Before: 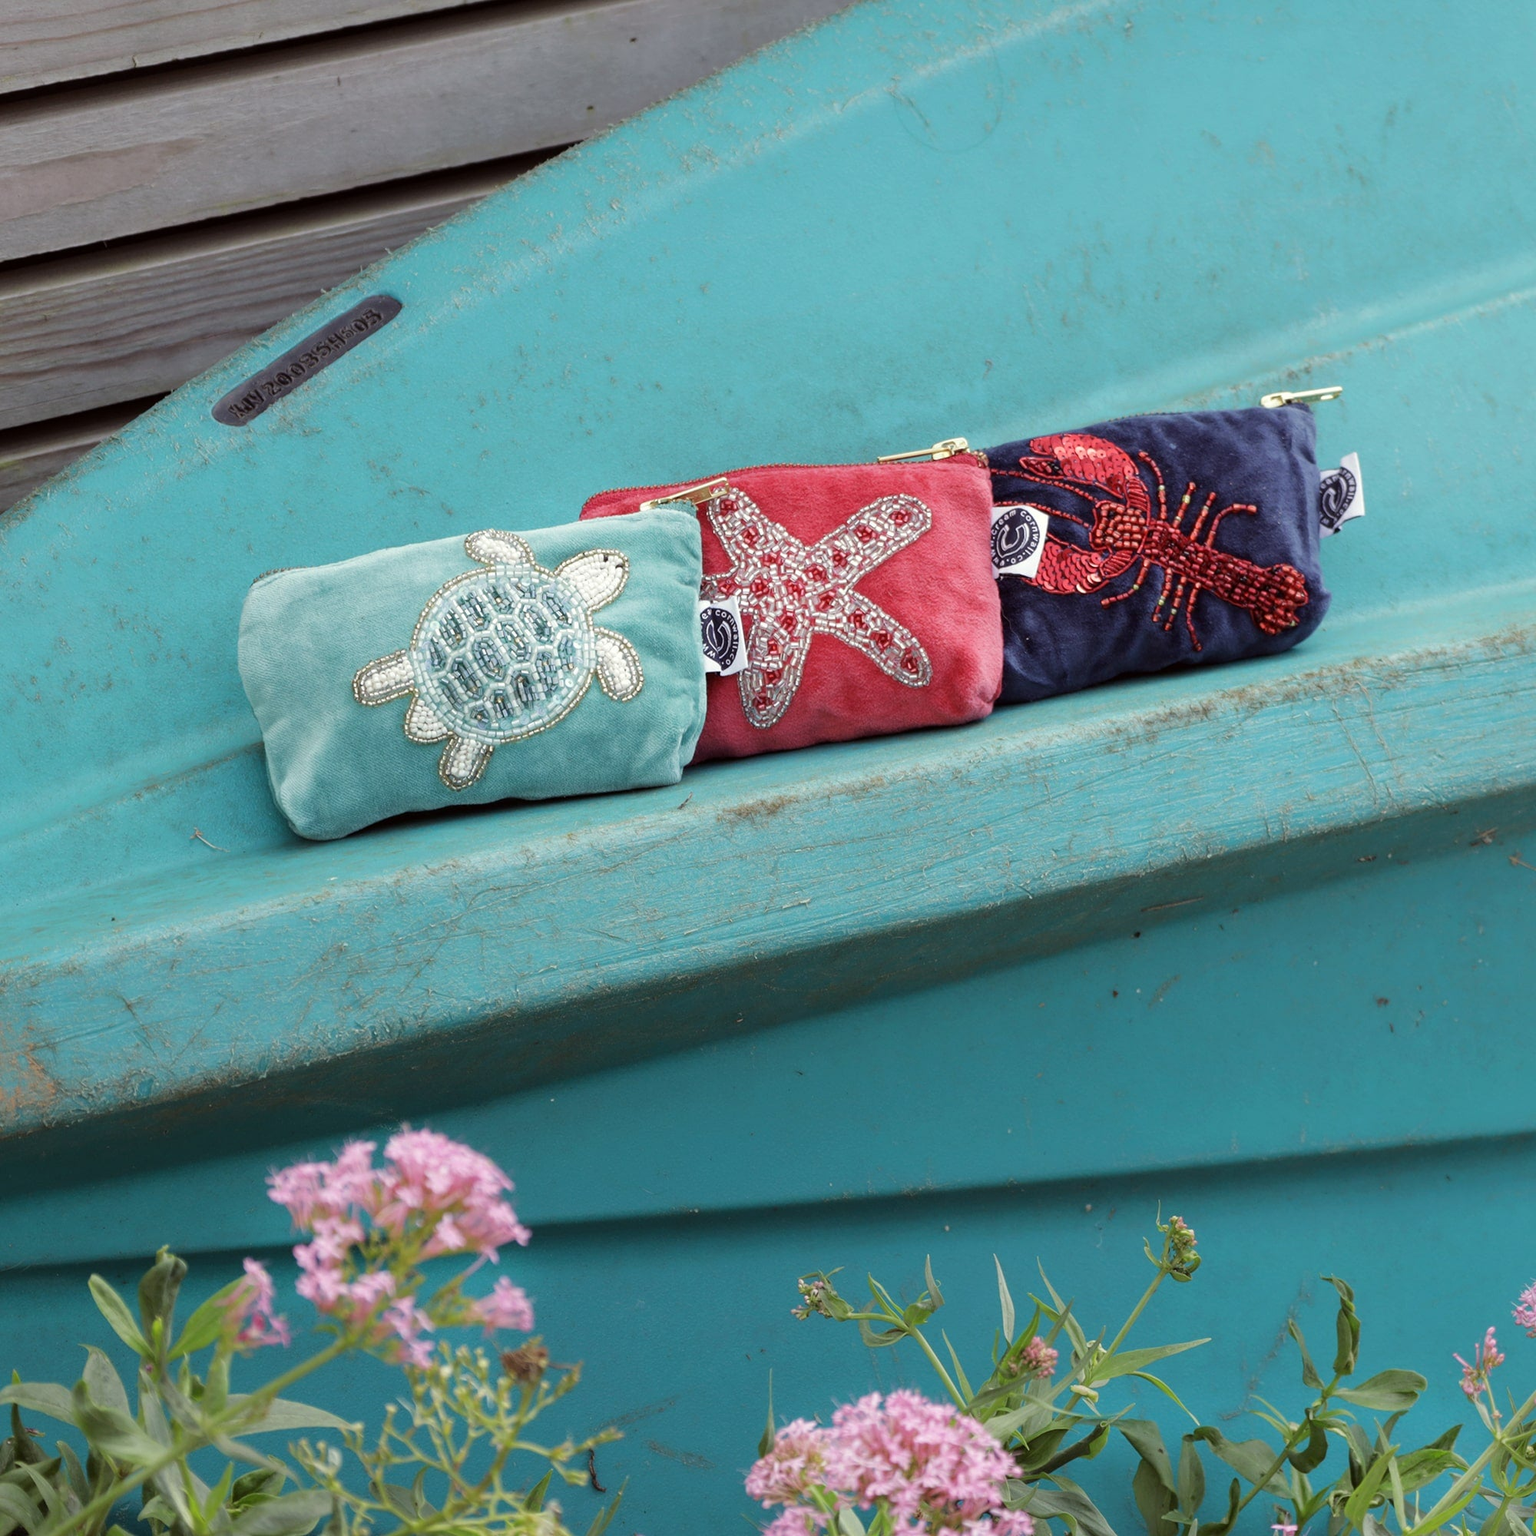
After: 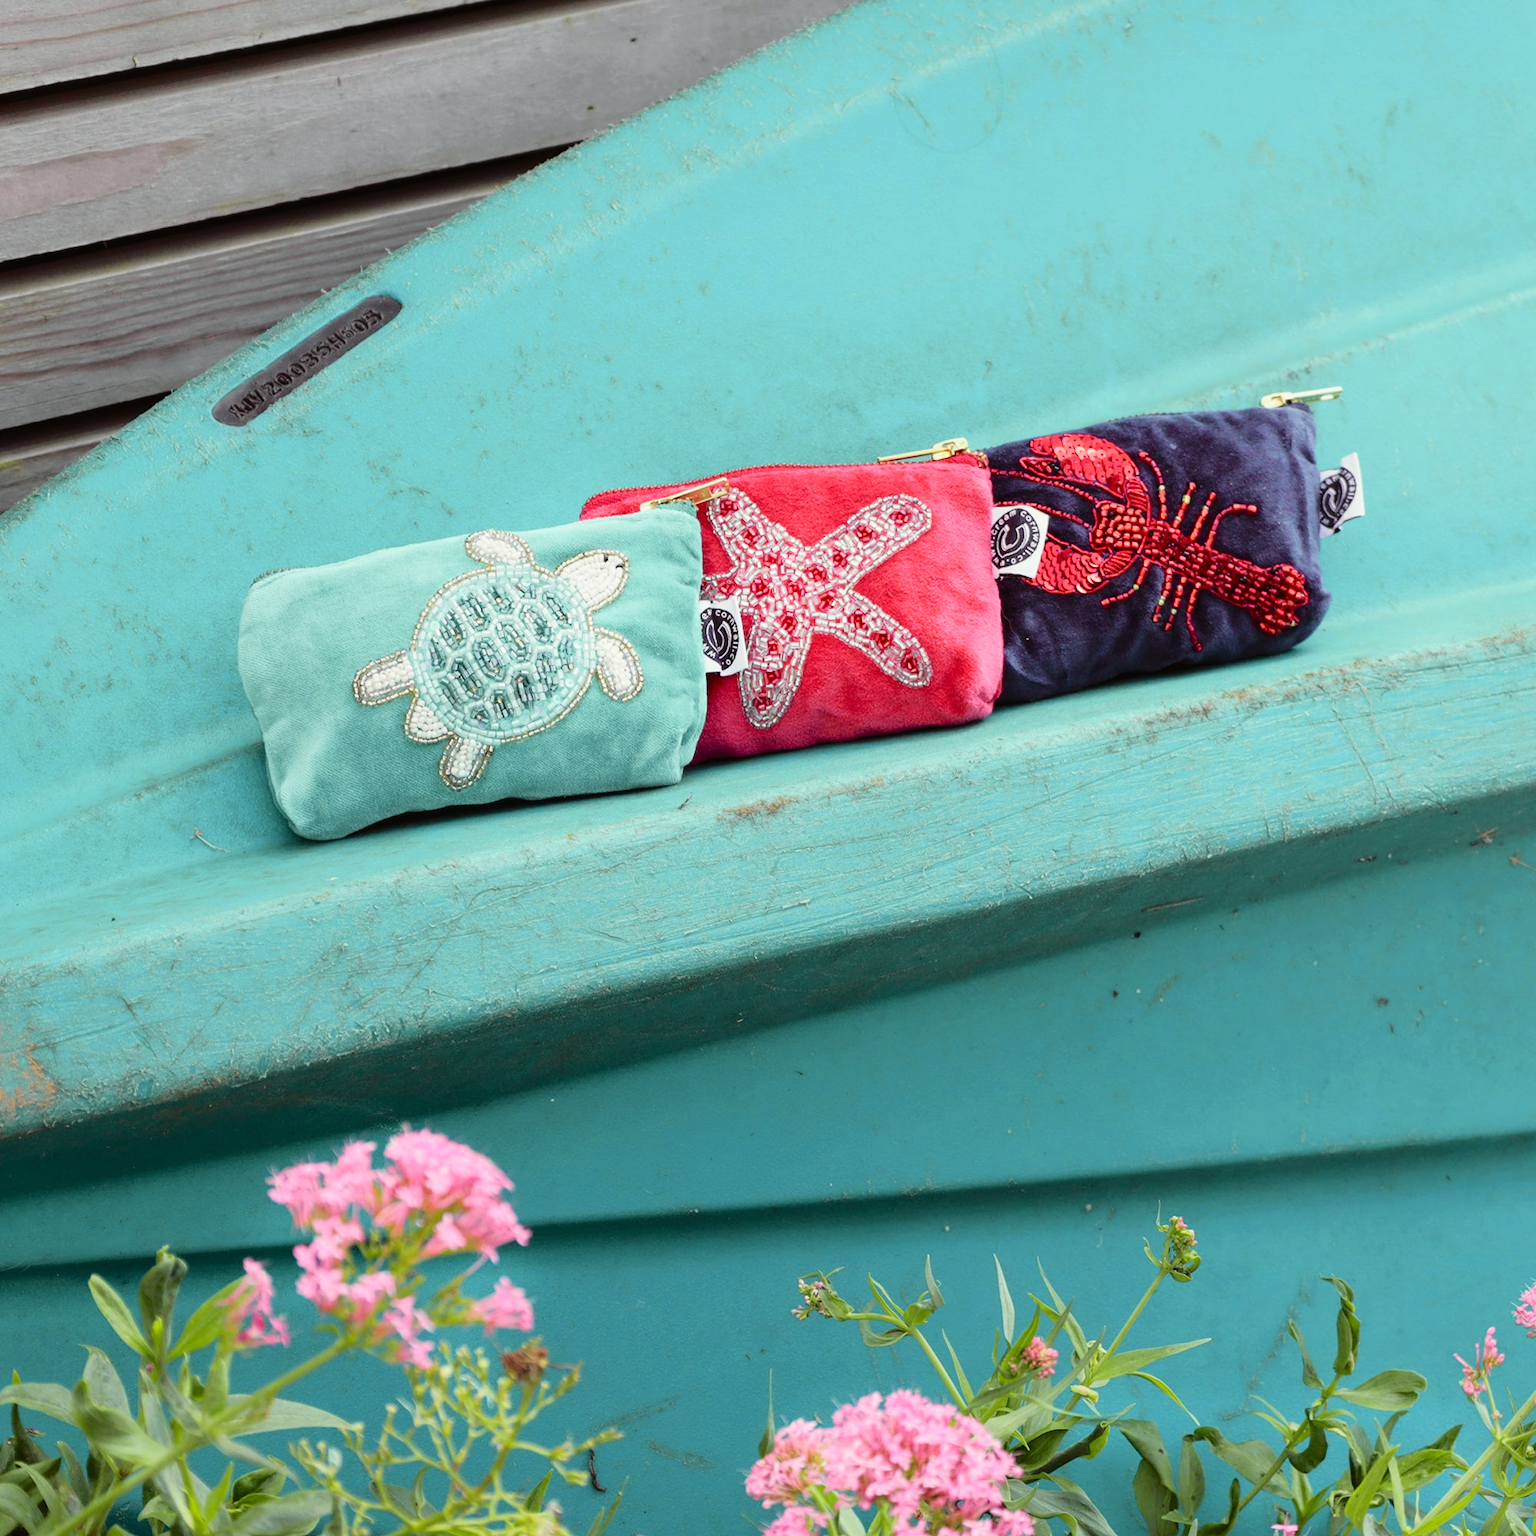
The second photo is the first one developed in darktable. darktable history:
tone curve: curves: ch0 [(0, 0.012) (0.144, 0.137) (0.326, 0.386) (0.489, 0.573) (0.656, 0.763) (0.849, 0.902) (1, 0.974)]; ch1 [(0, 0) (0.366, 0.367) (0.475, 0.453) (0.494, 0.493) (0.504, 0.497) (0.544, 0.579) (0.562, 0.619) (0.622, 0.694) (1, 1)]; ch2 [(0, 0) (0.333, 0.346) (0.375, 0.375) (0.424, 0.43) (0.476, 0.492) (0.502, 0.503) (0.533, 0.541) (0.572, 0.615) (0.605, 0.656) (0.641, 0.709) (1, 1)], color space Lab, independent channels, preserve colors none
